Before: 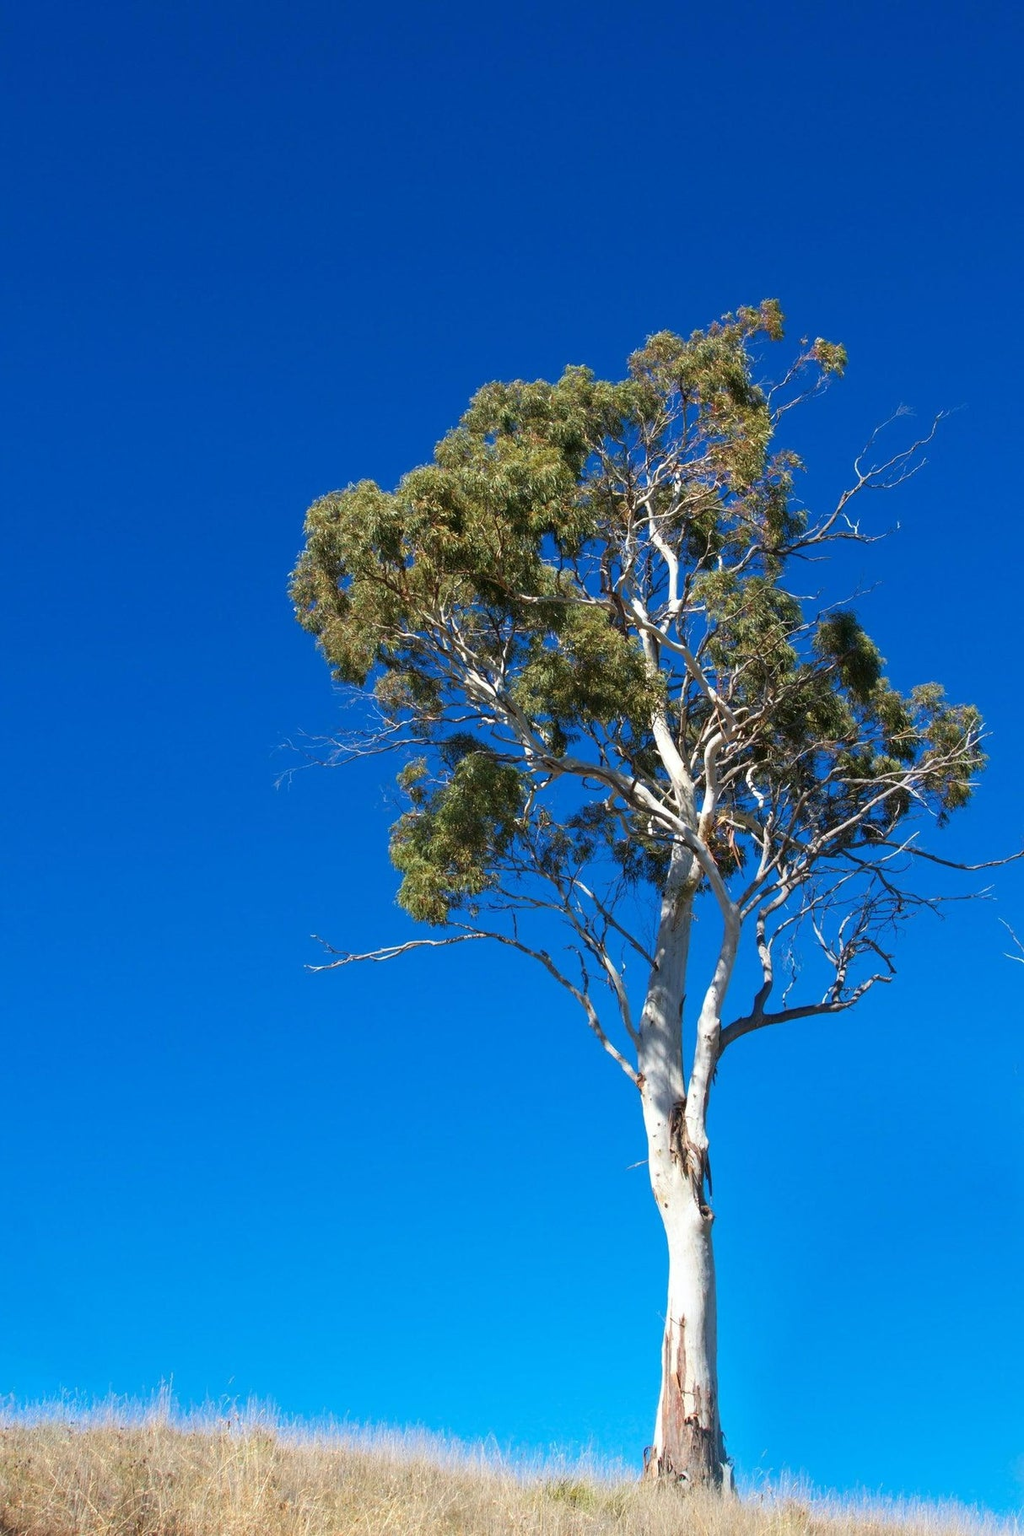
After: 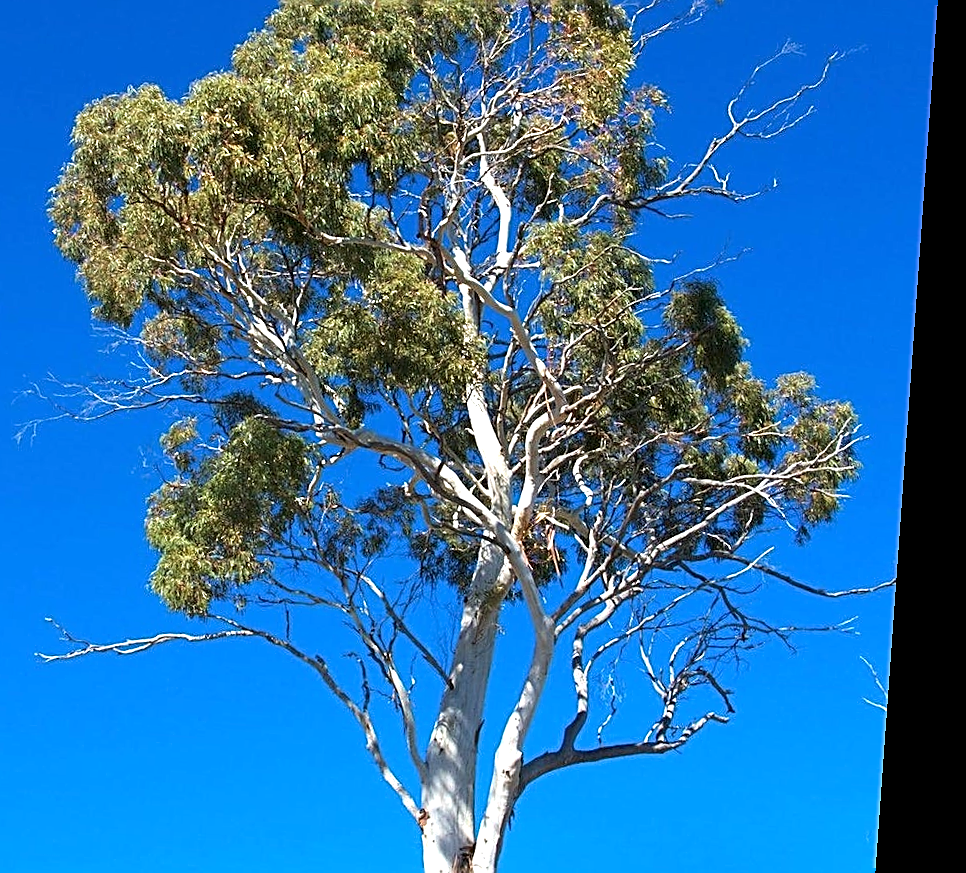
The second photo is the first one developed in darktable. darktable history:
sharpen: amount 1
rotate and perspective: rotation 4.1°, automatic cropping off
exposure: exposure 0.574 EV, compensate highlight preservation false
crop and rotate: left 27.938%, top 27.046%, bottom 27.046%
